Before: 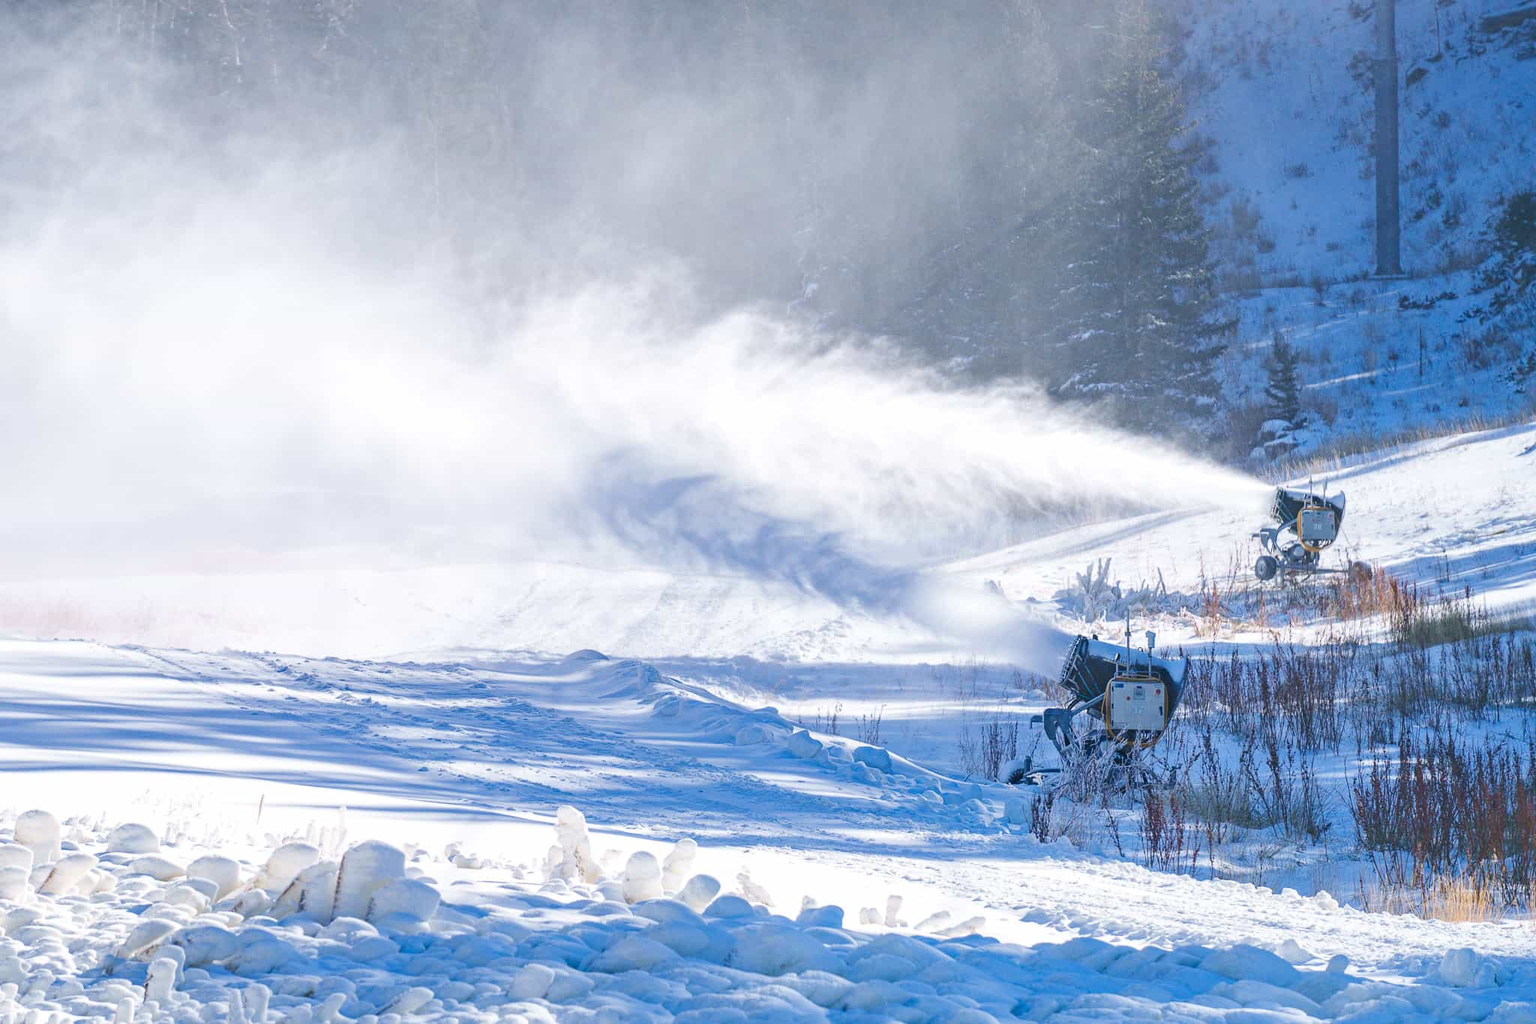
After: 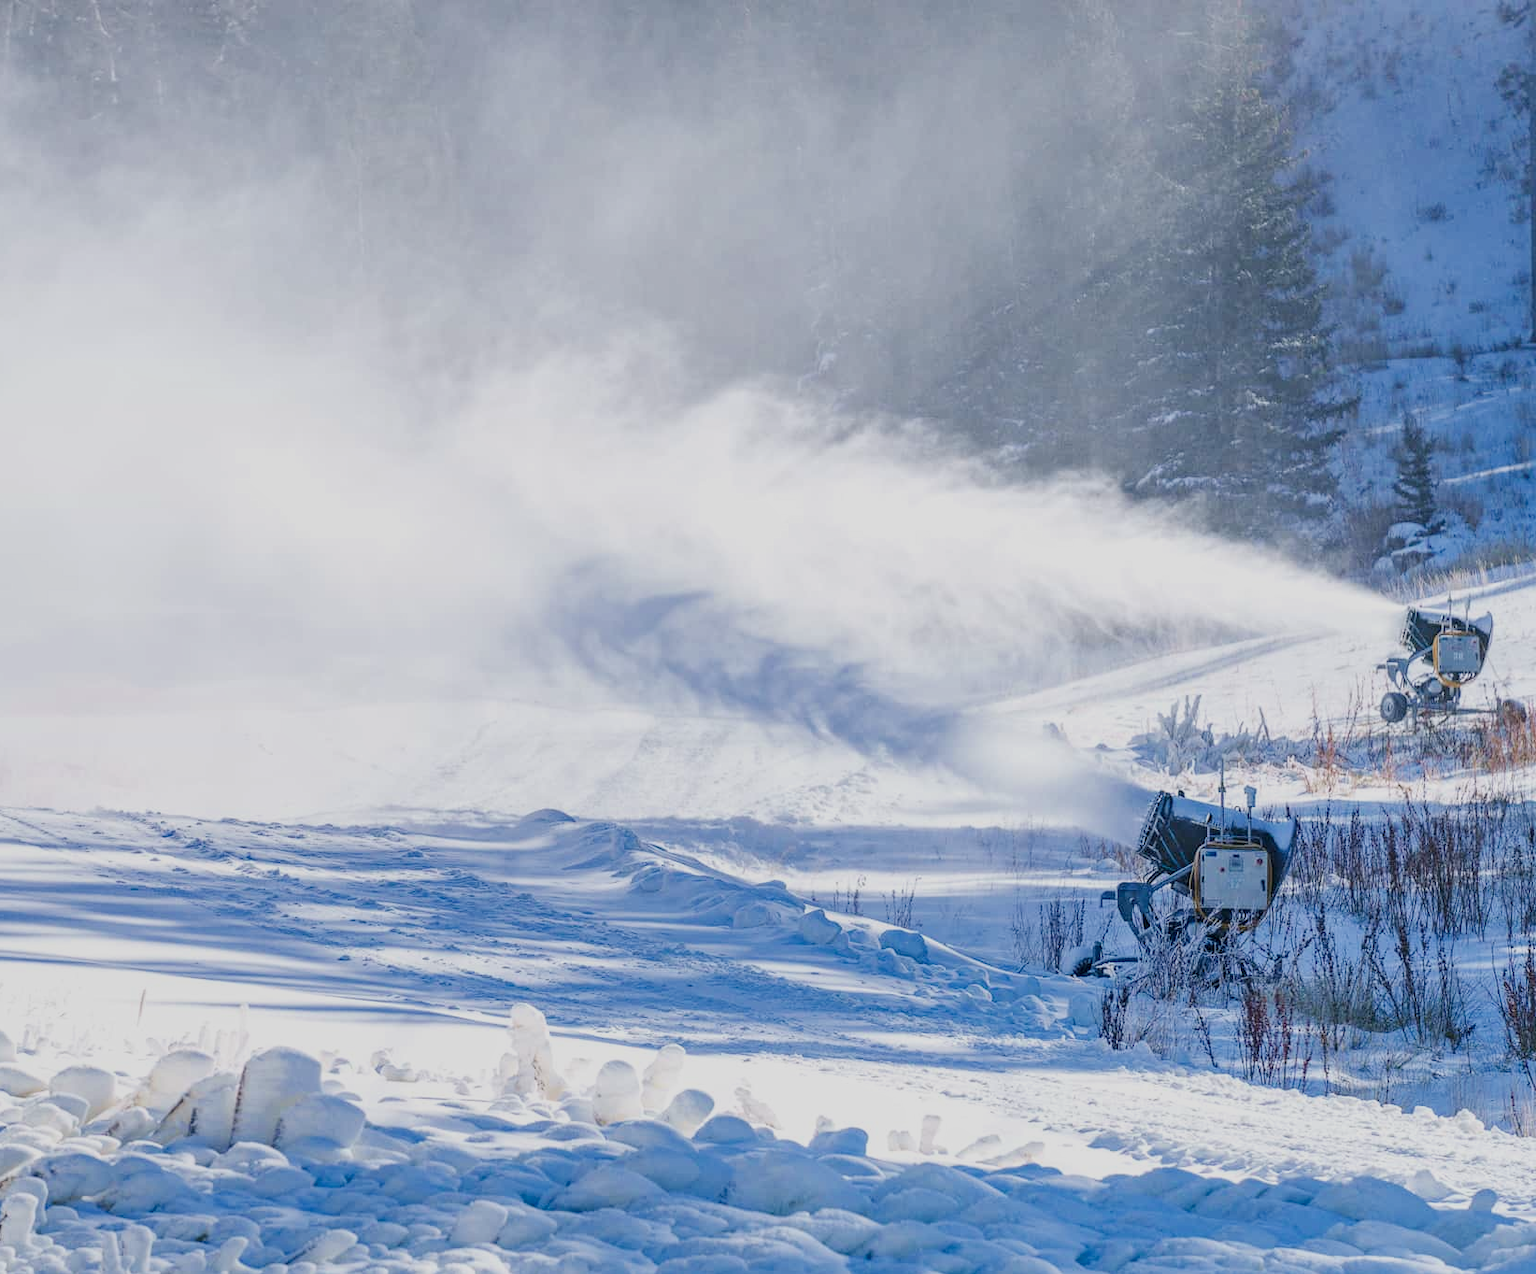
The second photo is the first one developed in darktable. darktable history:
filmic rgb: black relative exposure -7.65 EV, white relative exposure 4.56 EV, hardness 3.61, contrast in shadows safe
local contrast: on, module defaults
crop and rotate: left 9.579%, right 10.125%
